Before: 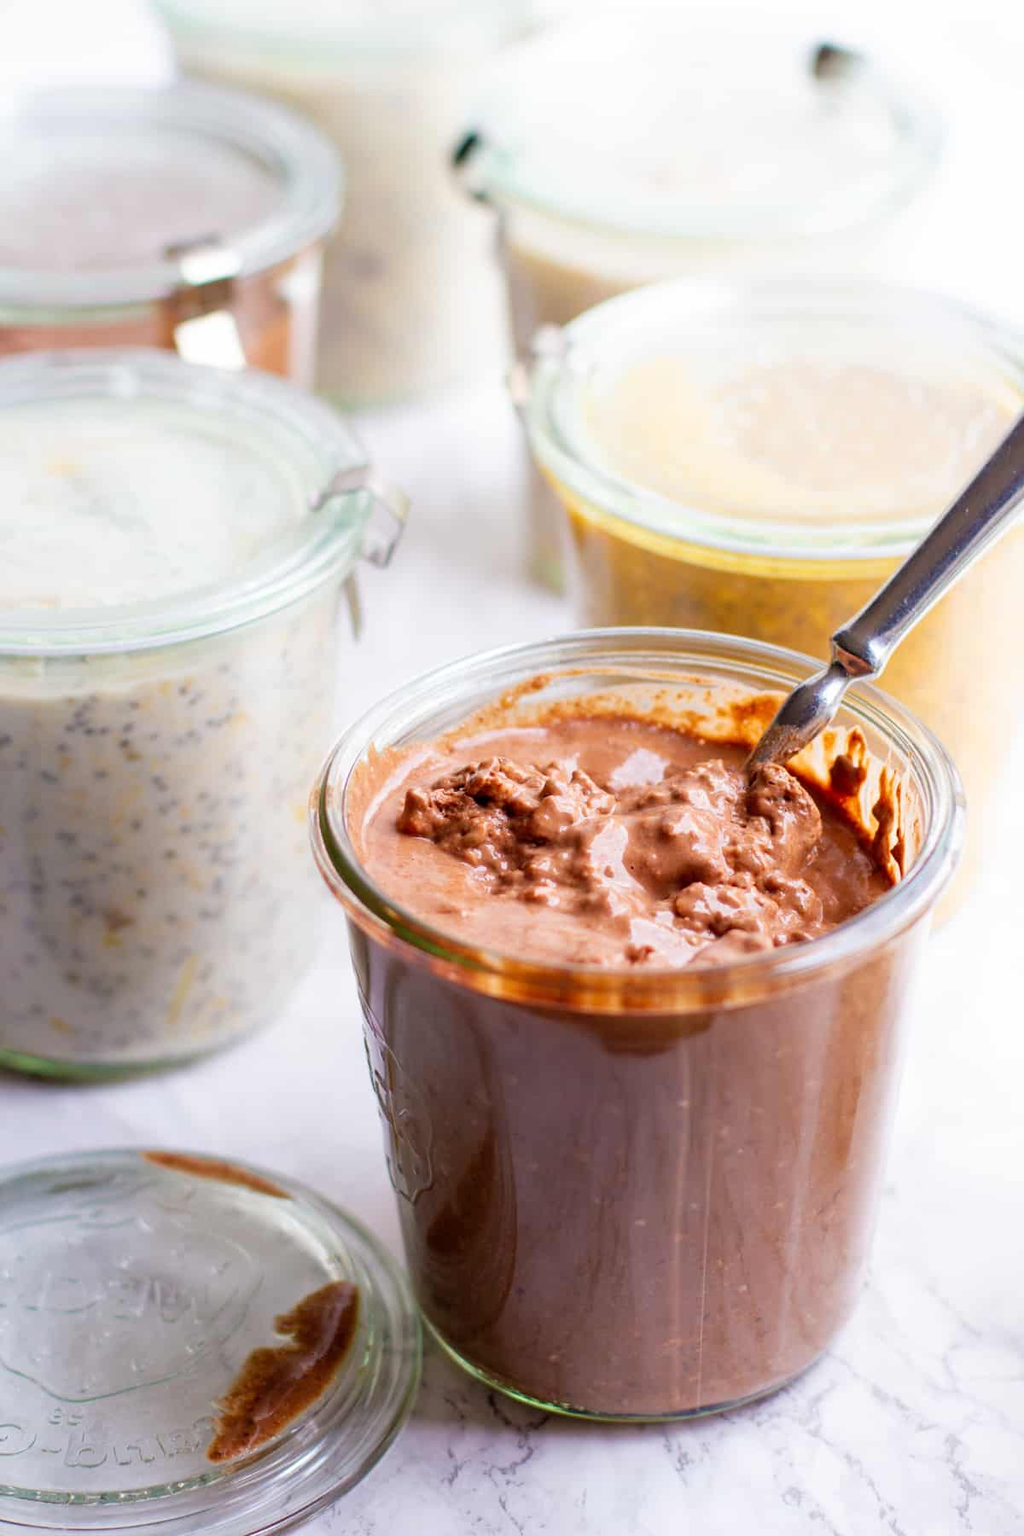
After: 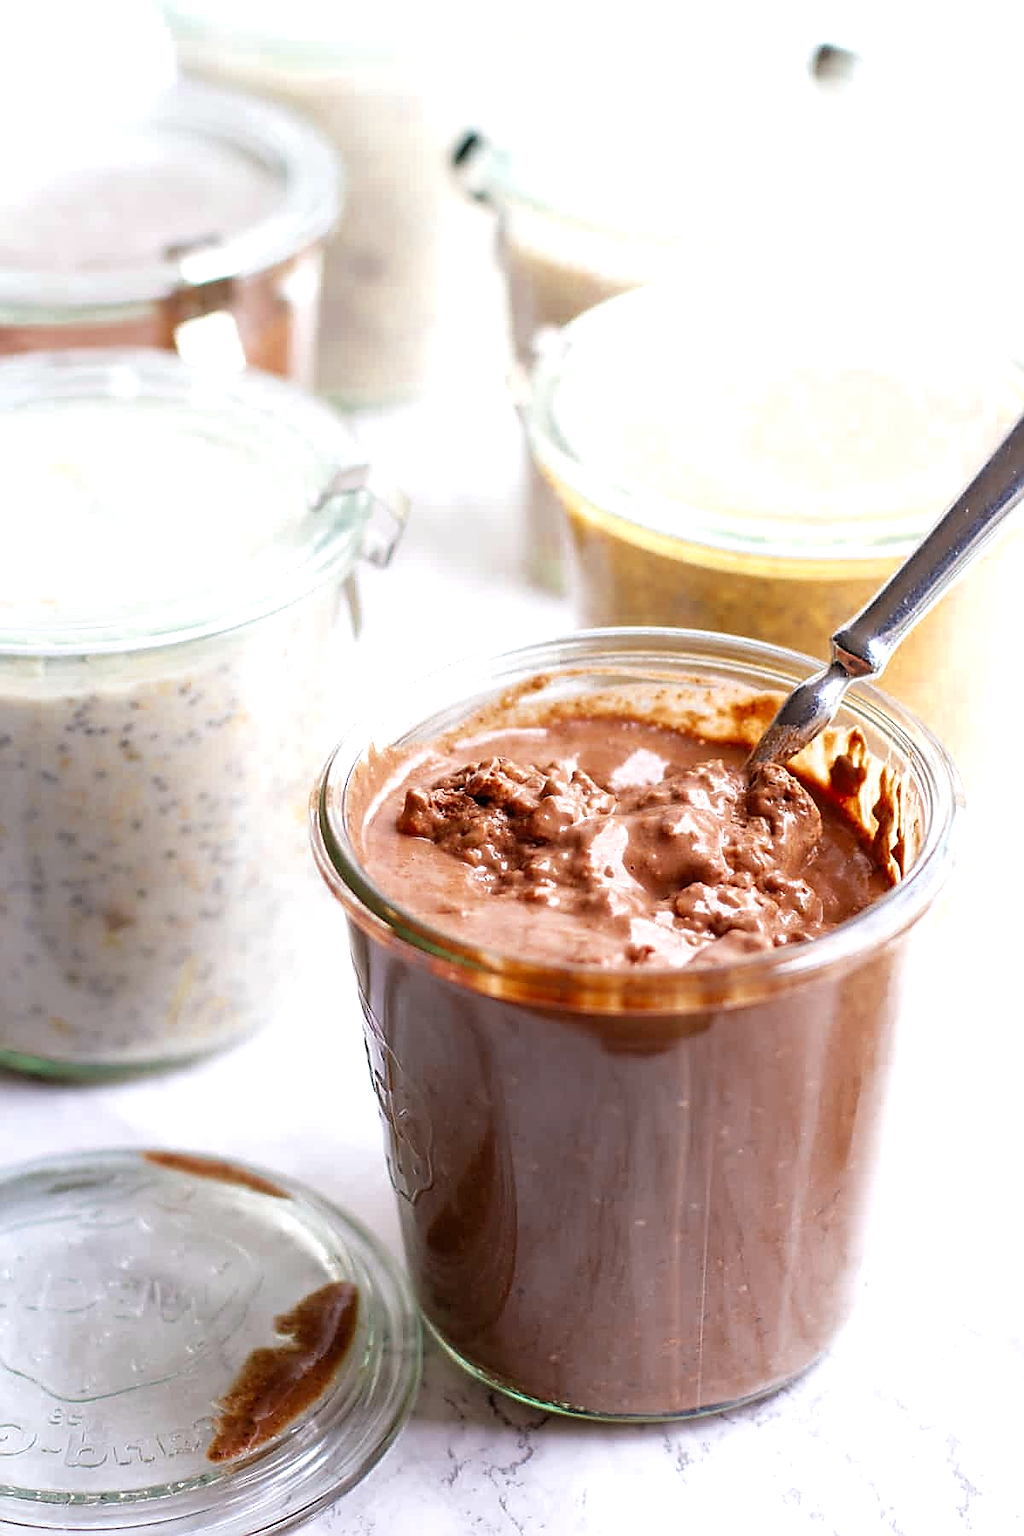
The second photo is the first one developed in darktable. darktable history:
sharpen: radius 1.4, amount 1.25, threshold 0.7
exposure: black level correction 0, exposure 0.4 EV, compensate exposure bias true, compensate highlight preservation false
color zones: curves: ch0 [(0, 0.5) (0.125, 0.4) (0.25, 0.5) (0.375, 0.4) (0.5, 0.4) (0.625, 0.6) (0.75, 0.6) (0.875, 0.5)]; ch1 [(0, 0.35) (0.125, 0.45) (0.25, 0.35) (0.375, 0.35) (0.5, 0.35) (0.625, 0.35) (0.75, 0.45) (0.875, 0.35)]; ch2 [(0, 0.6) (0.125, 0.5) (0.25, 0.5) (0.375, 0.6) (0.5, 0.6) (0.625, 0.5) (0.75, 0.5) (0.875, 0.5)]
